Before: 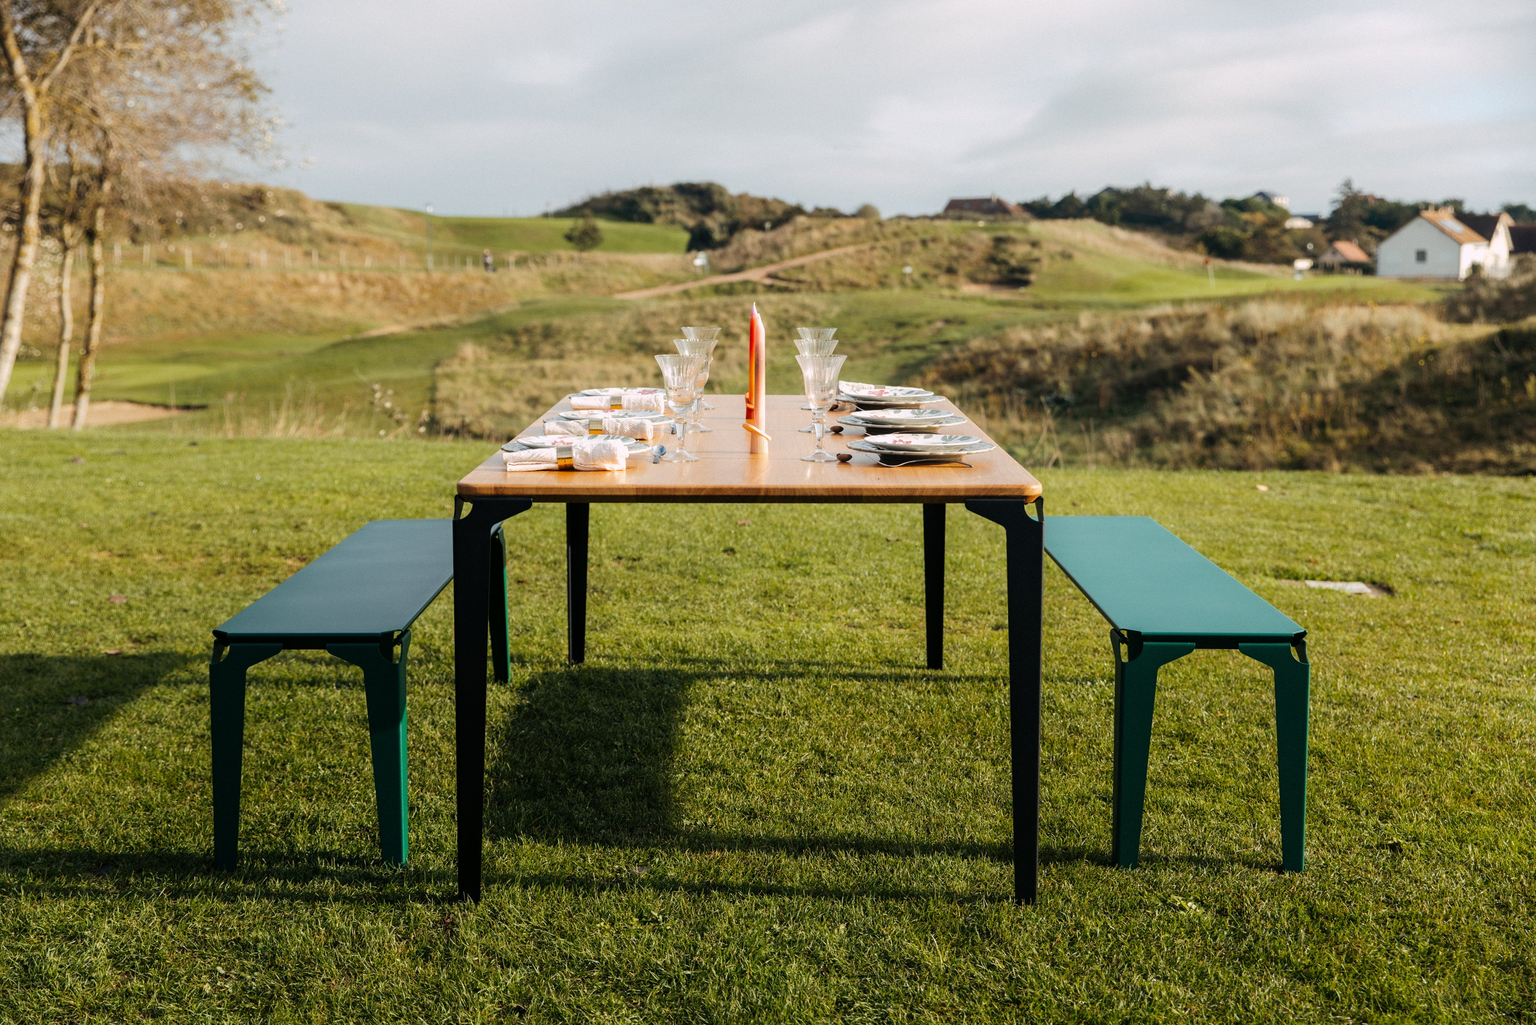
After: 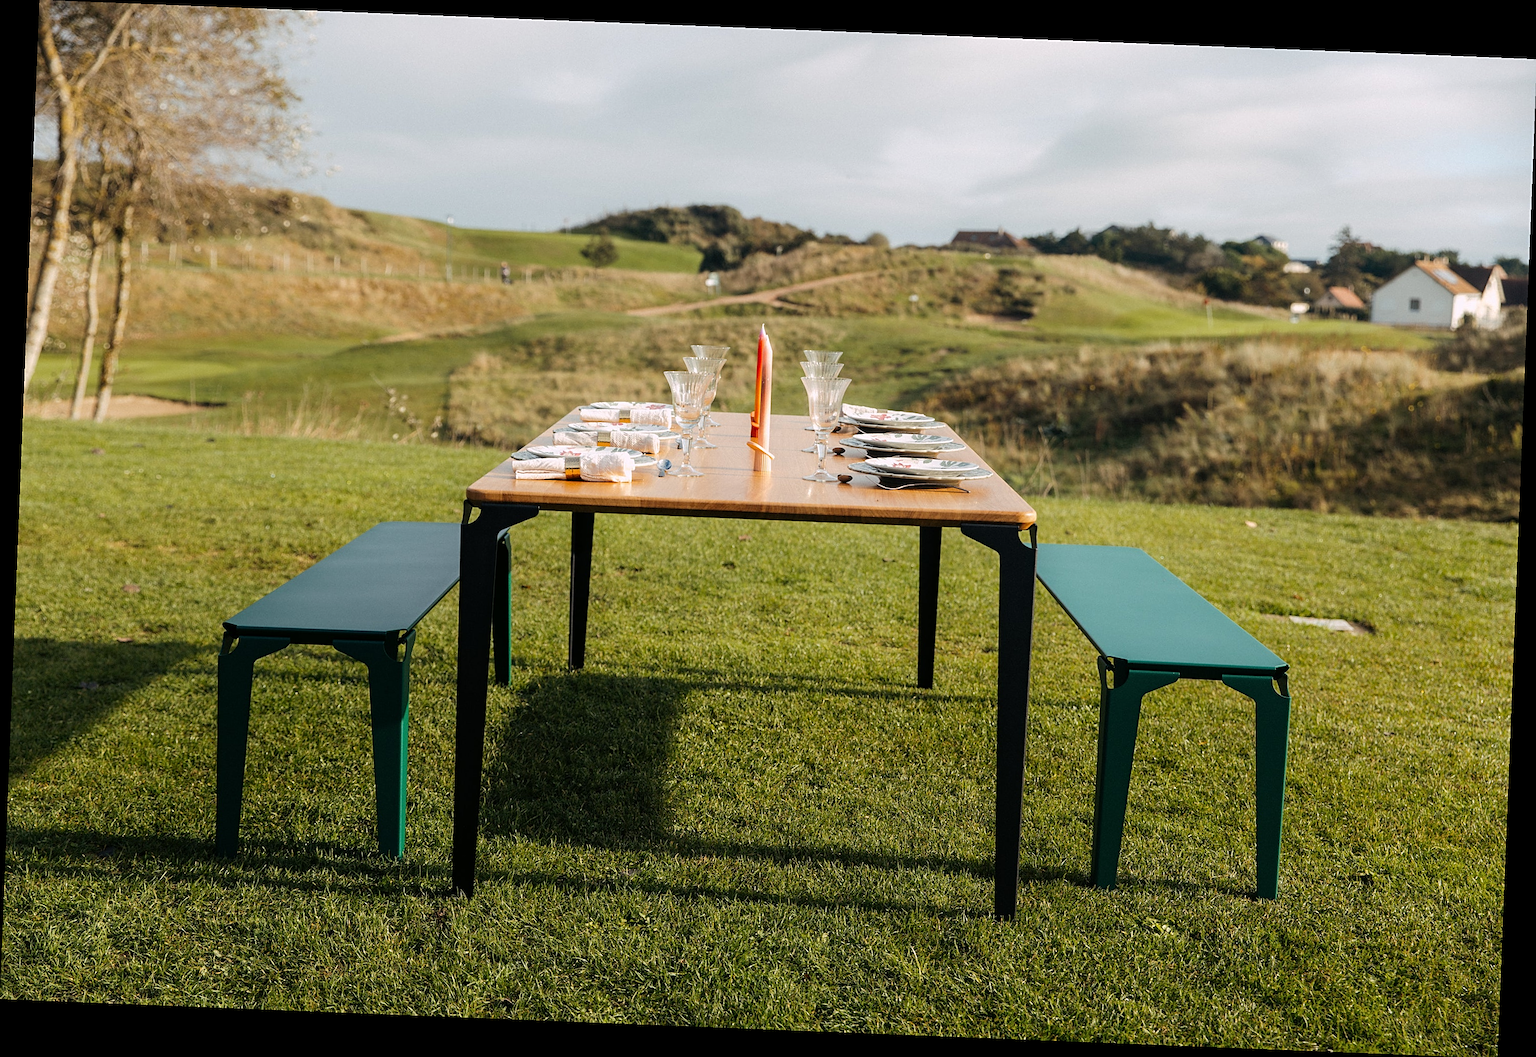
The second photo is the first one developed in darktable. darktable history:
rotate and perspective: rotation 2.27°, automatic cropping off
sharpen: on, module defaults
base curve: curves: ch0 [(0, 0) (0.472, 0.455) (1, 1)], preserve colors none
